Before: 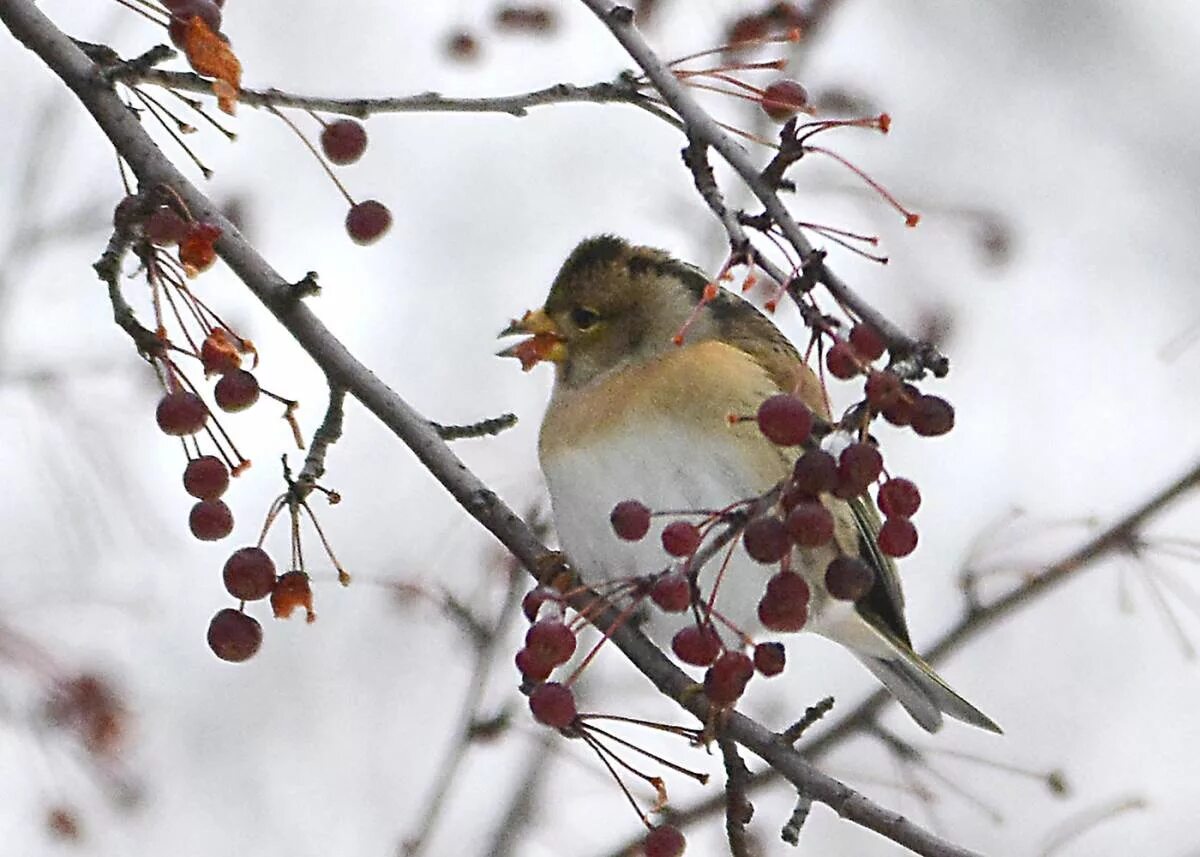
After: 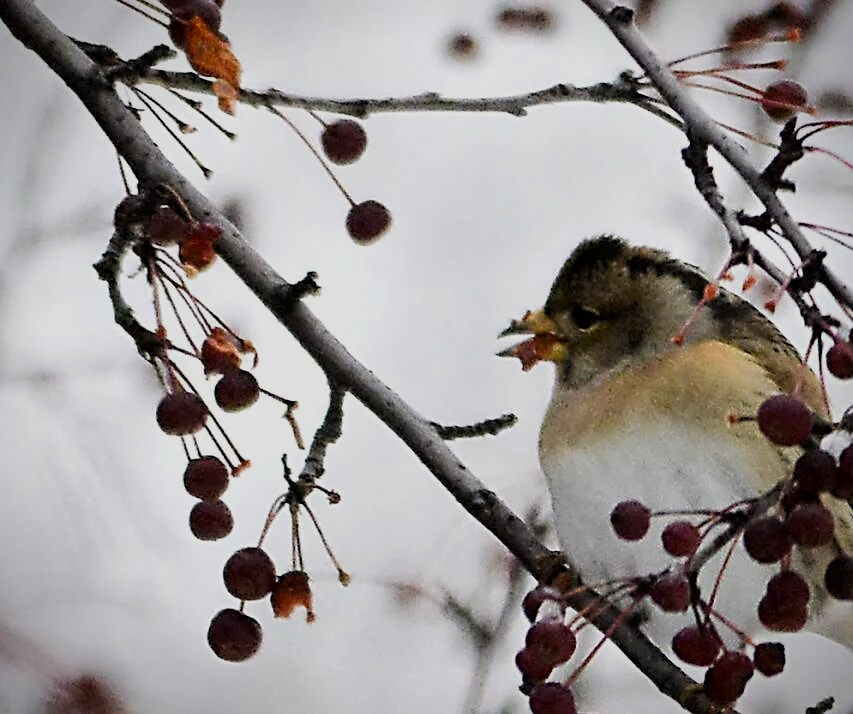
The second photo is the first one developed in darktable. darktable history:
vignetting: fall-off start 88.53%, fall-off radius 44.2%, saturation 0.376, width/height ratio 1.161
crop: right 28.885%, bottom 16.626%
contrast brightness saturation: brightness -0.09
filmic rgb: black relative exposure -5 EV, hardness 2.88, contrast 1.3, highlights saturation mix -30%
